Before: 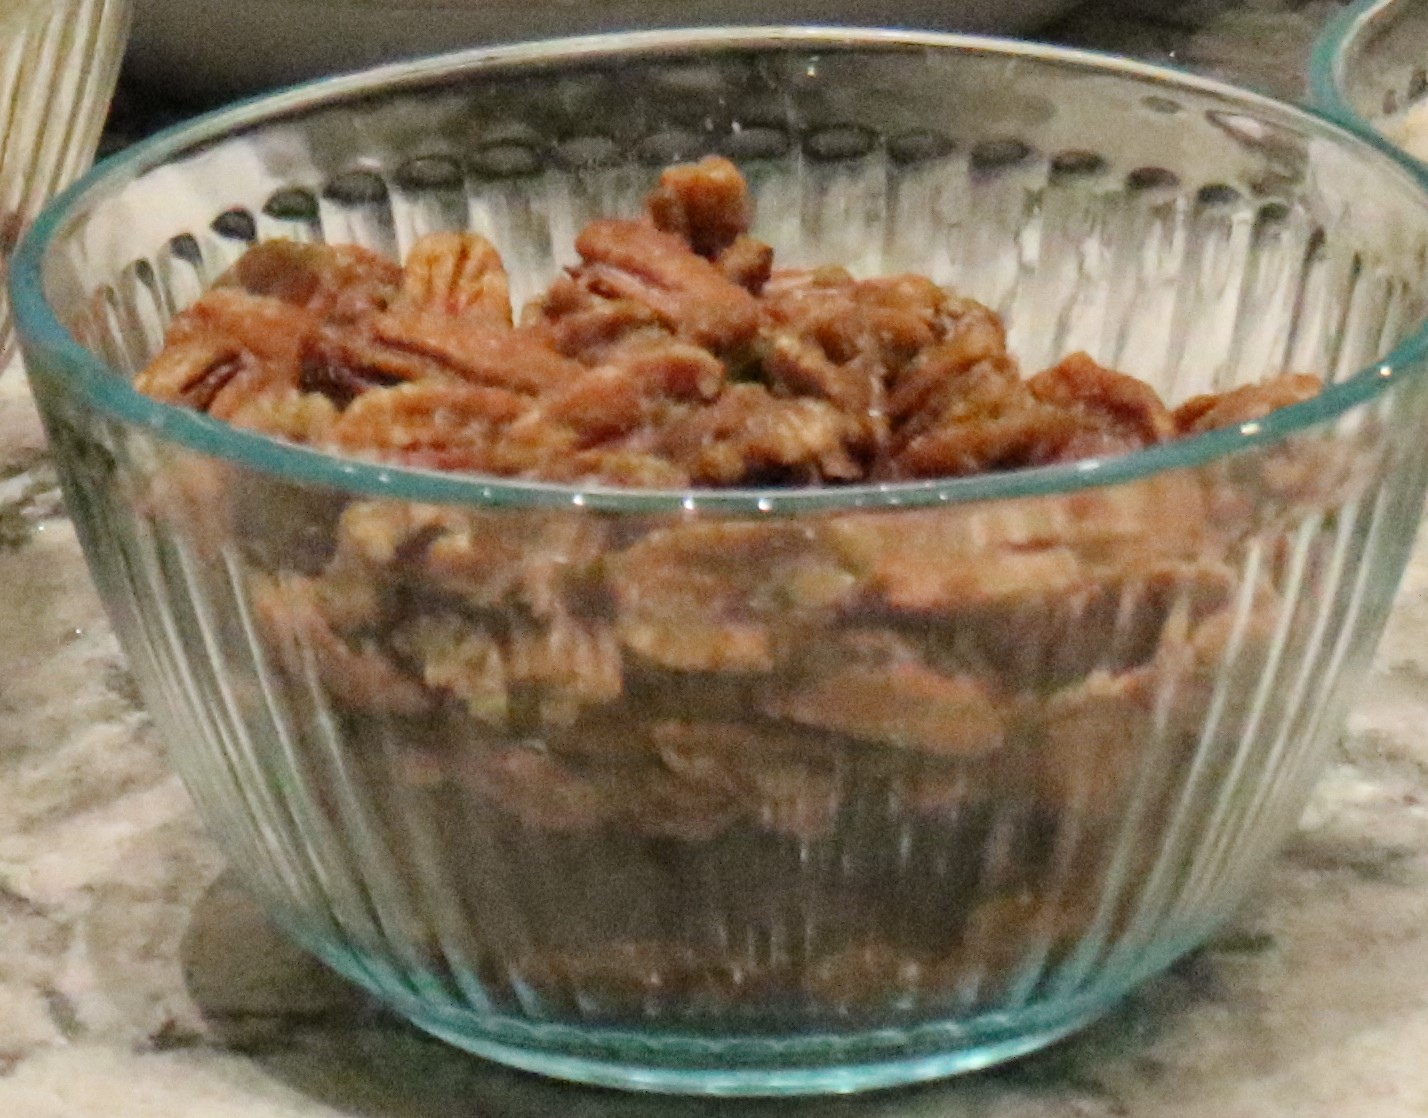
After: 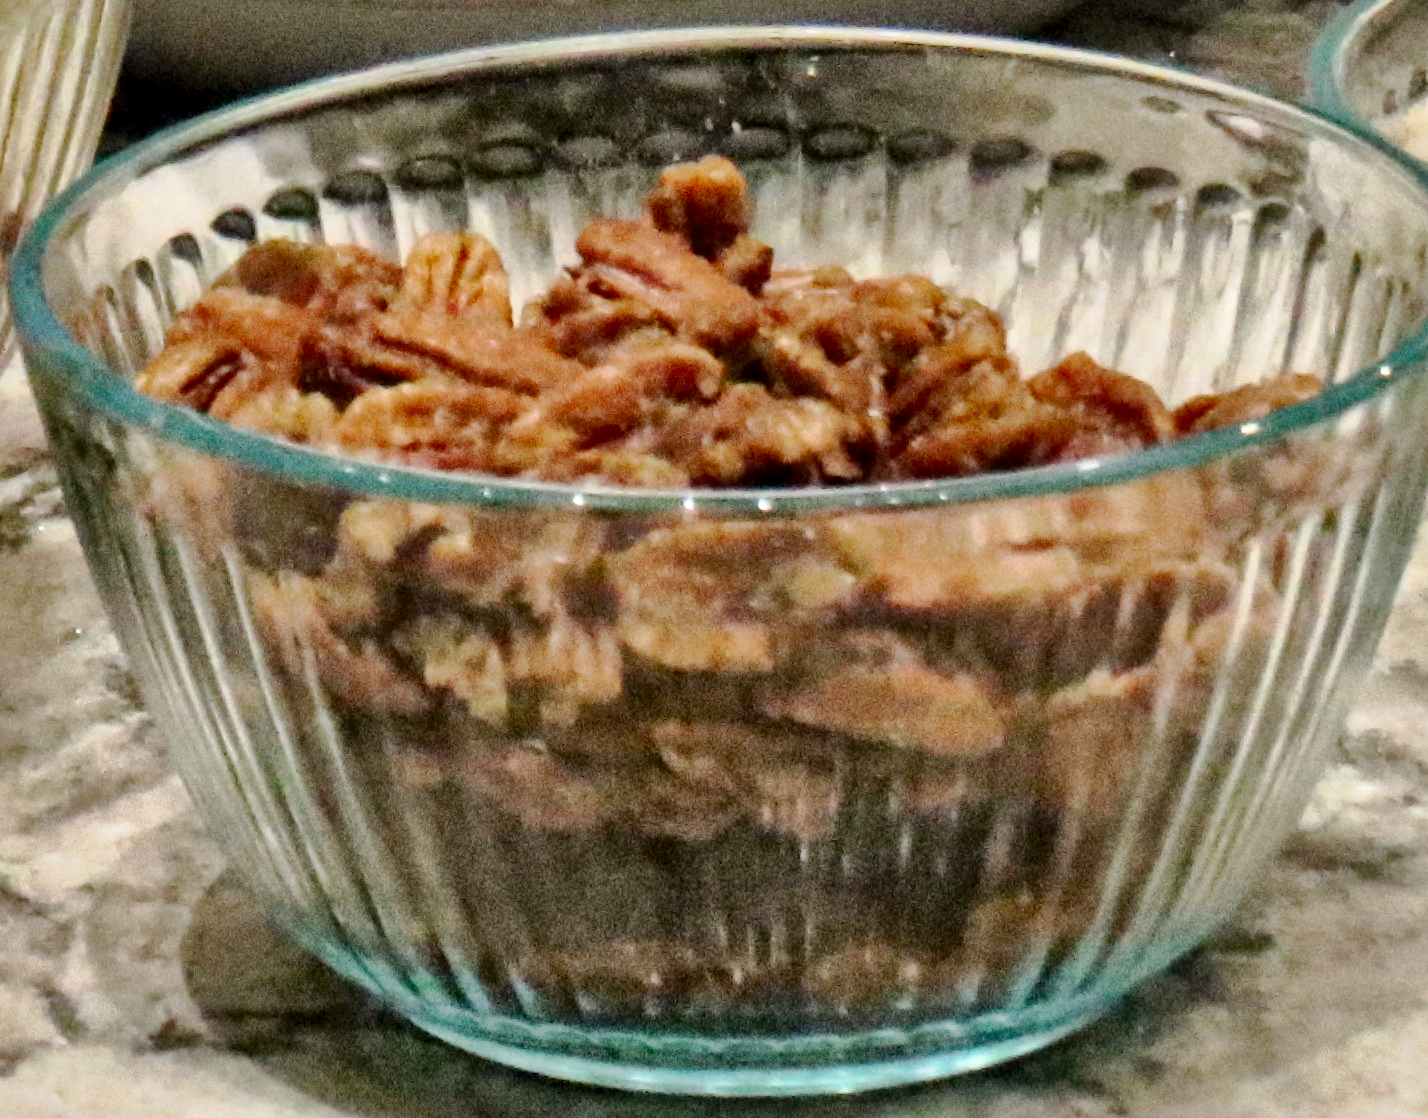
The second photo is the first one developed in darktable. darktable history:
local contrast: mode bilateral grid, contrast 20, coarseness 51, detail 157%, midtone range 0.2
shadows and highlights: highlights color adjustment 45.53%, low approximation 0.01, soften with gaussian
tone curve: curves: ch0 [(0.003, 0) (0.066, 0.023) (0.149, 0.094) (0.264, 0.238) (0.395, 0.401) (0.517, 0.553) (0.716, 0.743) (0.813, 0.846) (1, 1)]; ch1 [(0, 0) (0.164, 0.115) (0.337, 0.332) (0.39, 0.398) (0.464, 0.461) (0.501, 0.5) (0.521, 0.529) (0.571, 0.588) (0.652, 0.681) (0.733, 0.749) (0.811, 0.796) (1, 1)]; ch2 [(0, 0) (0.337, 0.382) (0.464, 0.476) (0.501, 0.502) (0.527, 0.54) (0.556, 0.567) (0.6, 0.59) (0.687, 0.675) (1, 1)], preserve colors none
